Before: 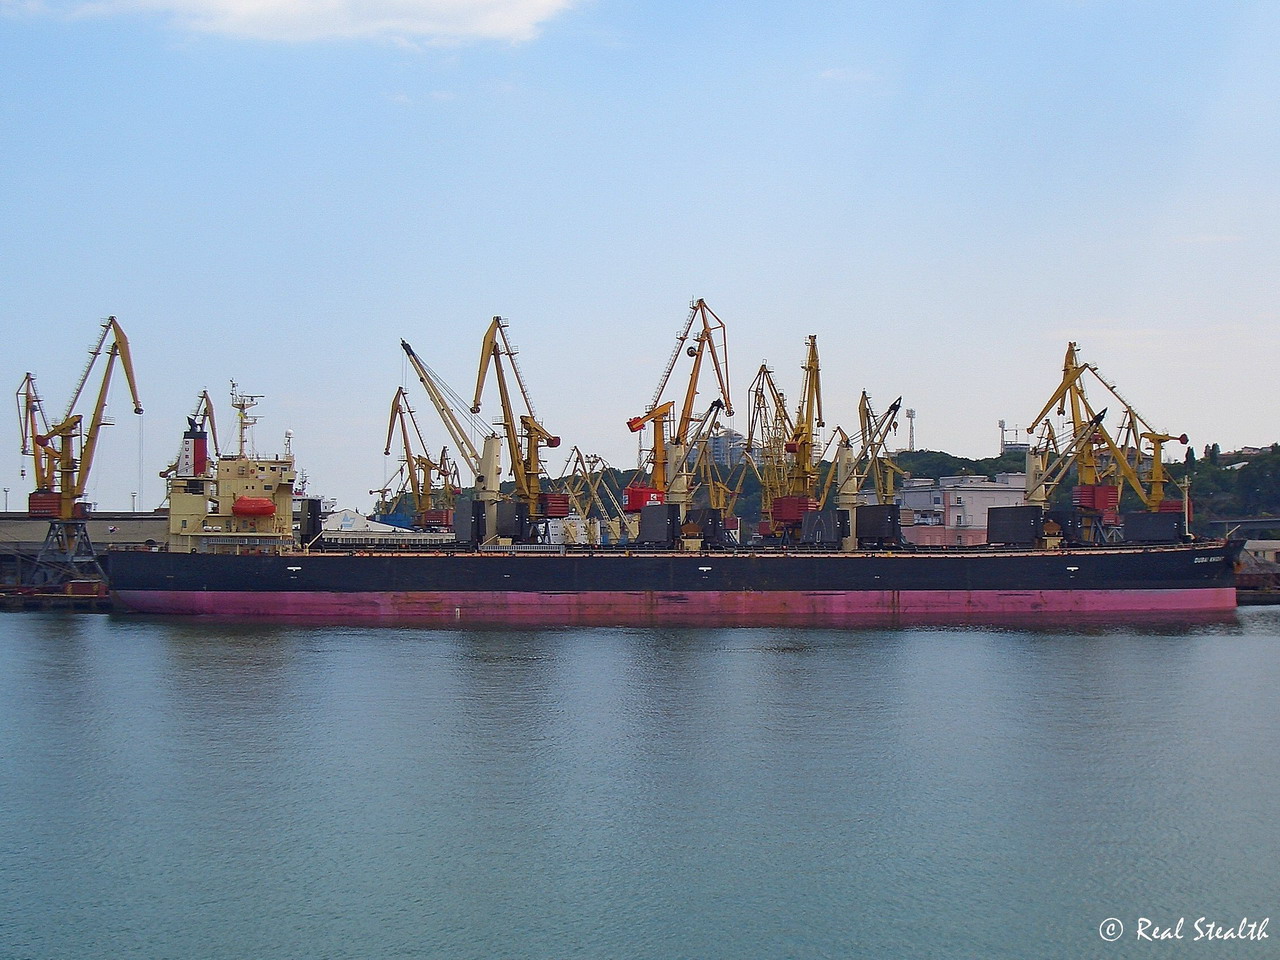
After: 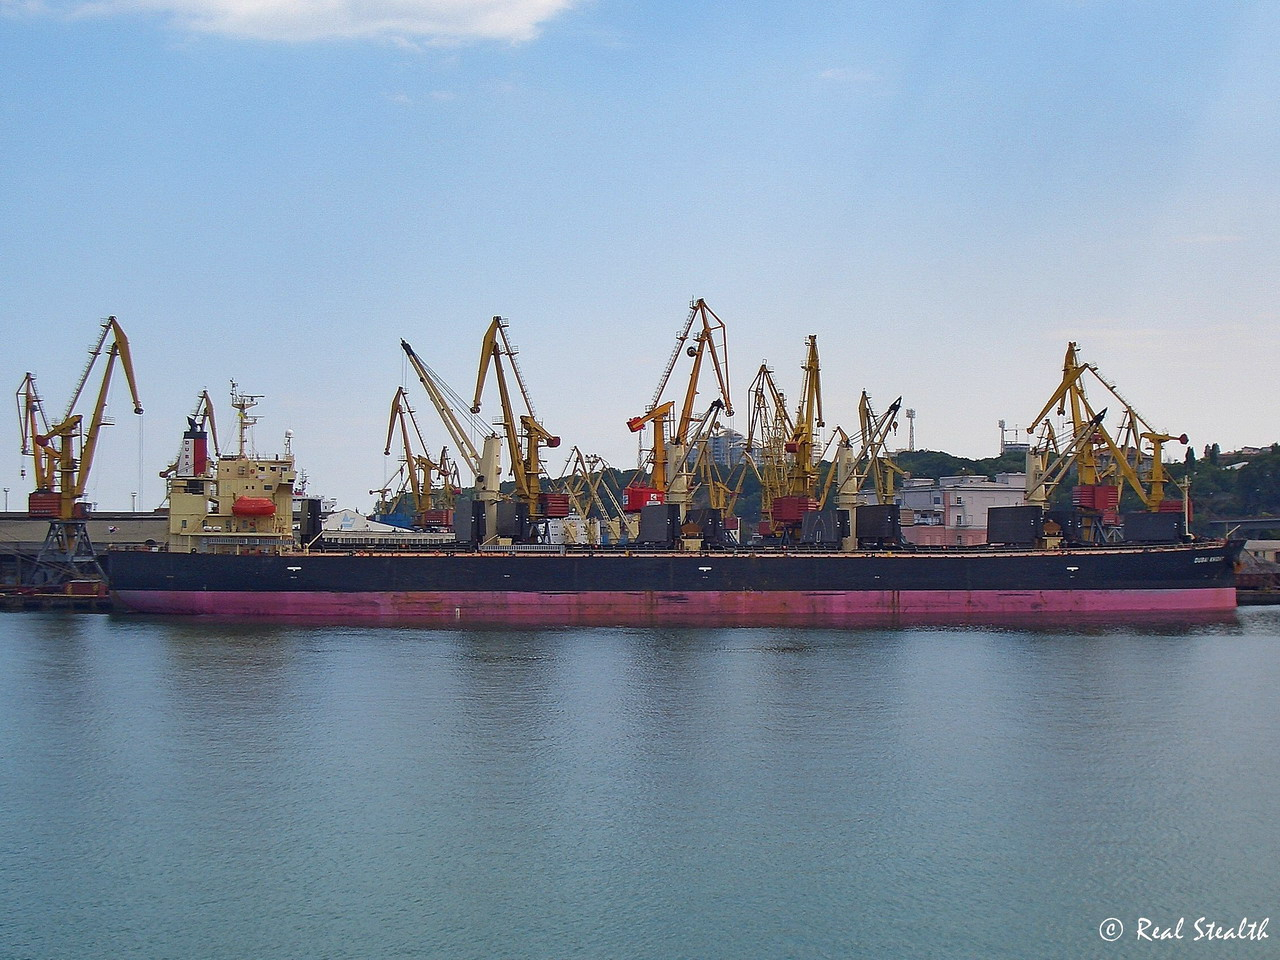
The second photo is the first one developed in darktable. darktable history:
shadows and highlights: shadows 12.98, white point adjustment 1.21, soften with gaussian
